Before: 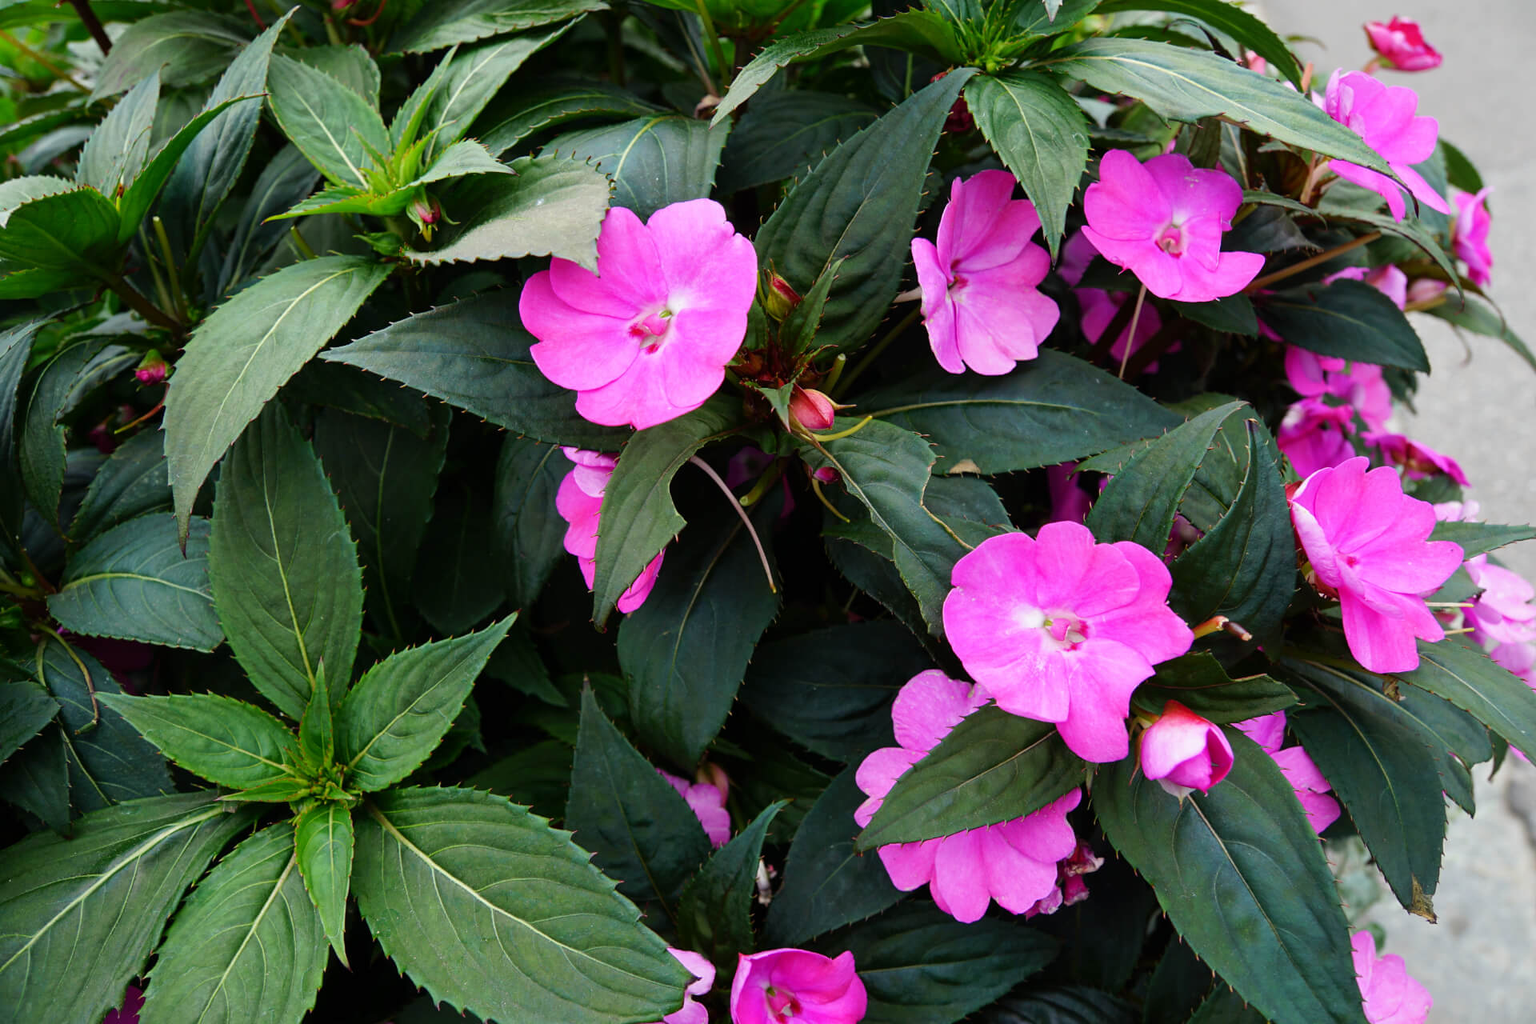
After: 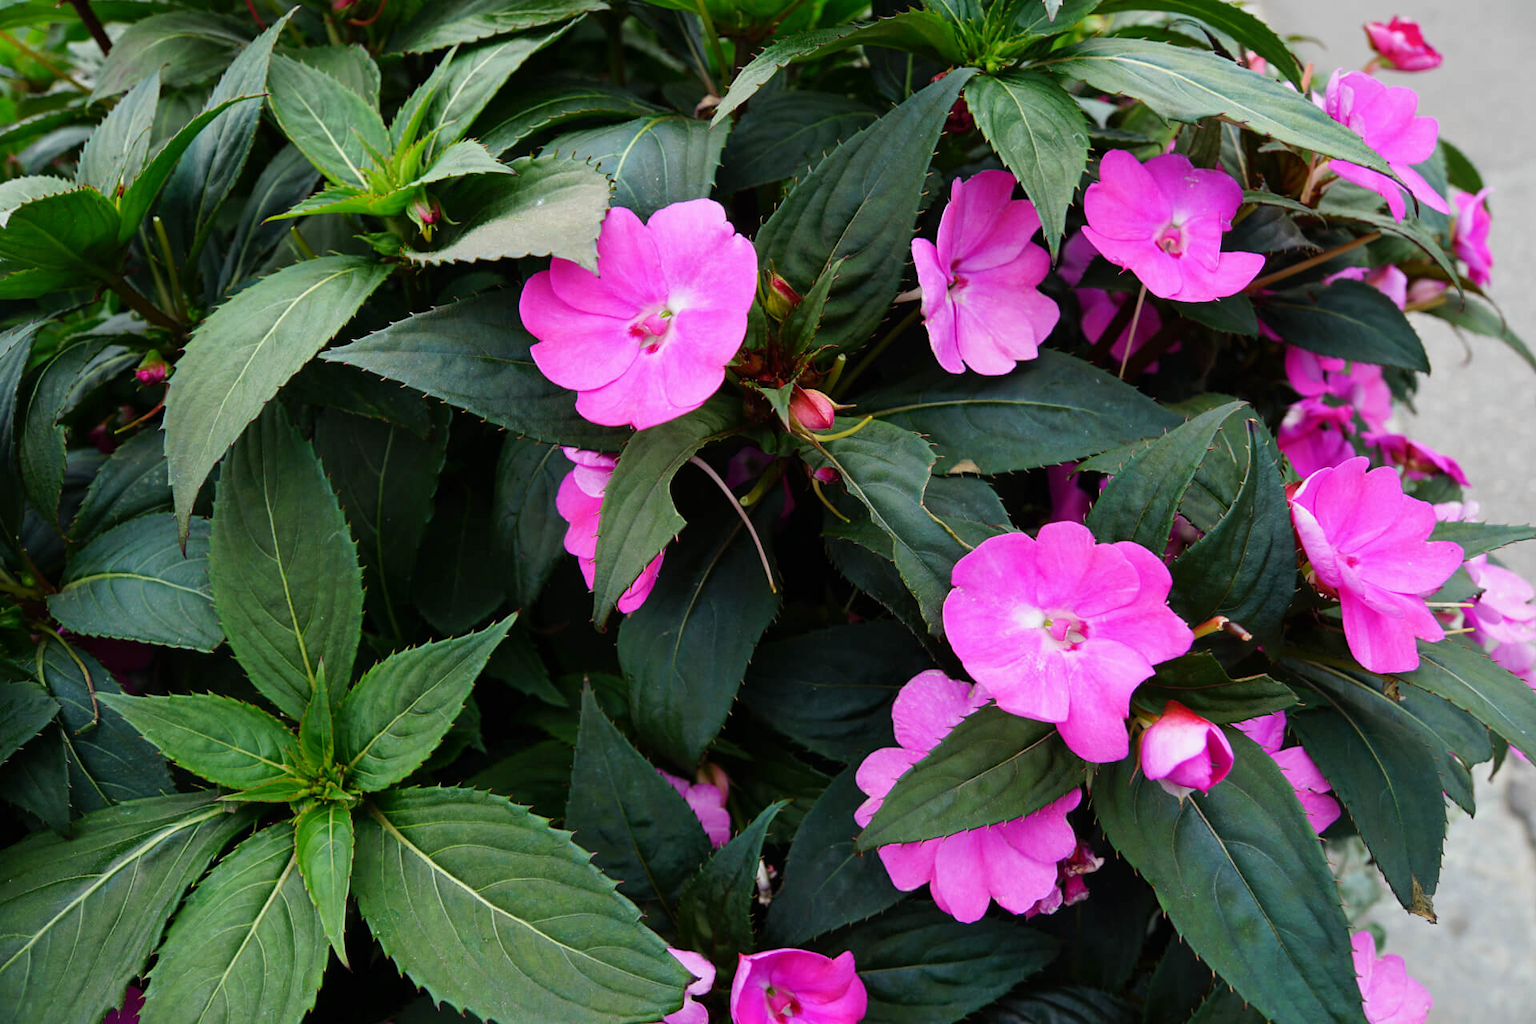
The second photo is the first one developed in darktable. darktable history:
exposure: exposure -0.044 EV, compensate highlight preservation false
